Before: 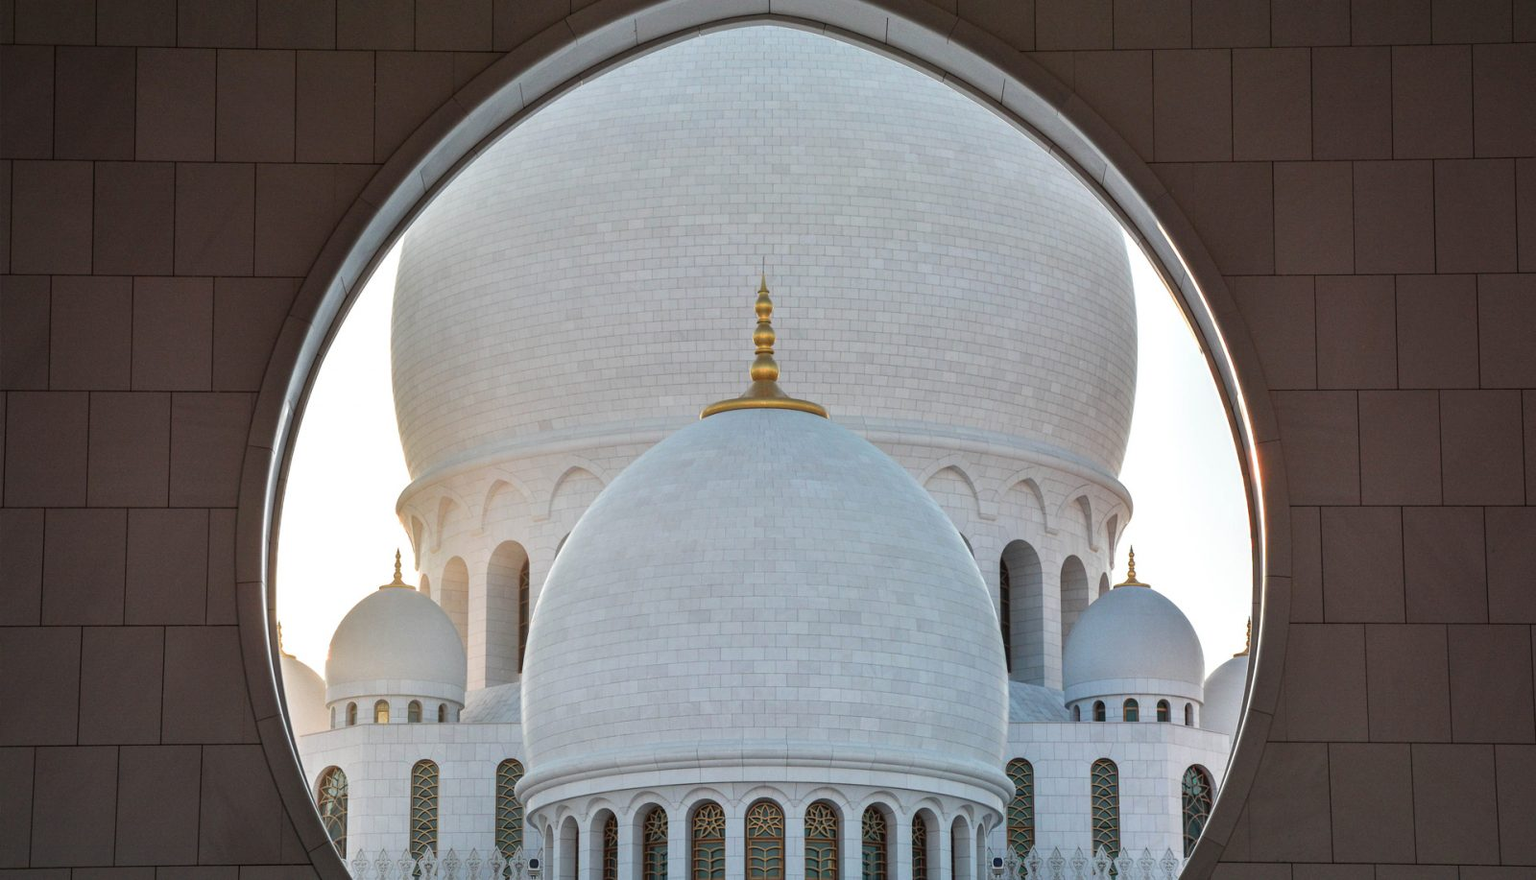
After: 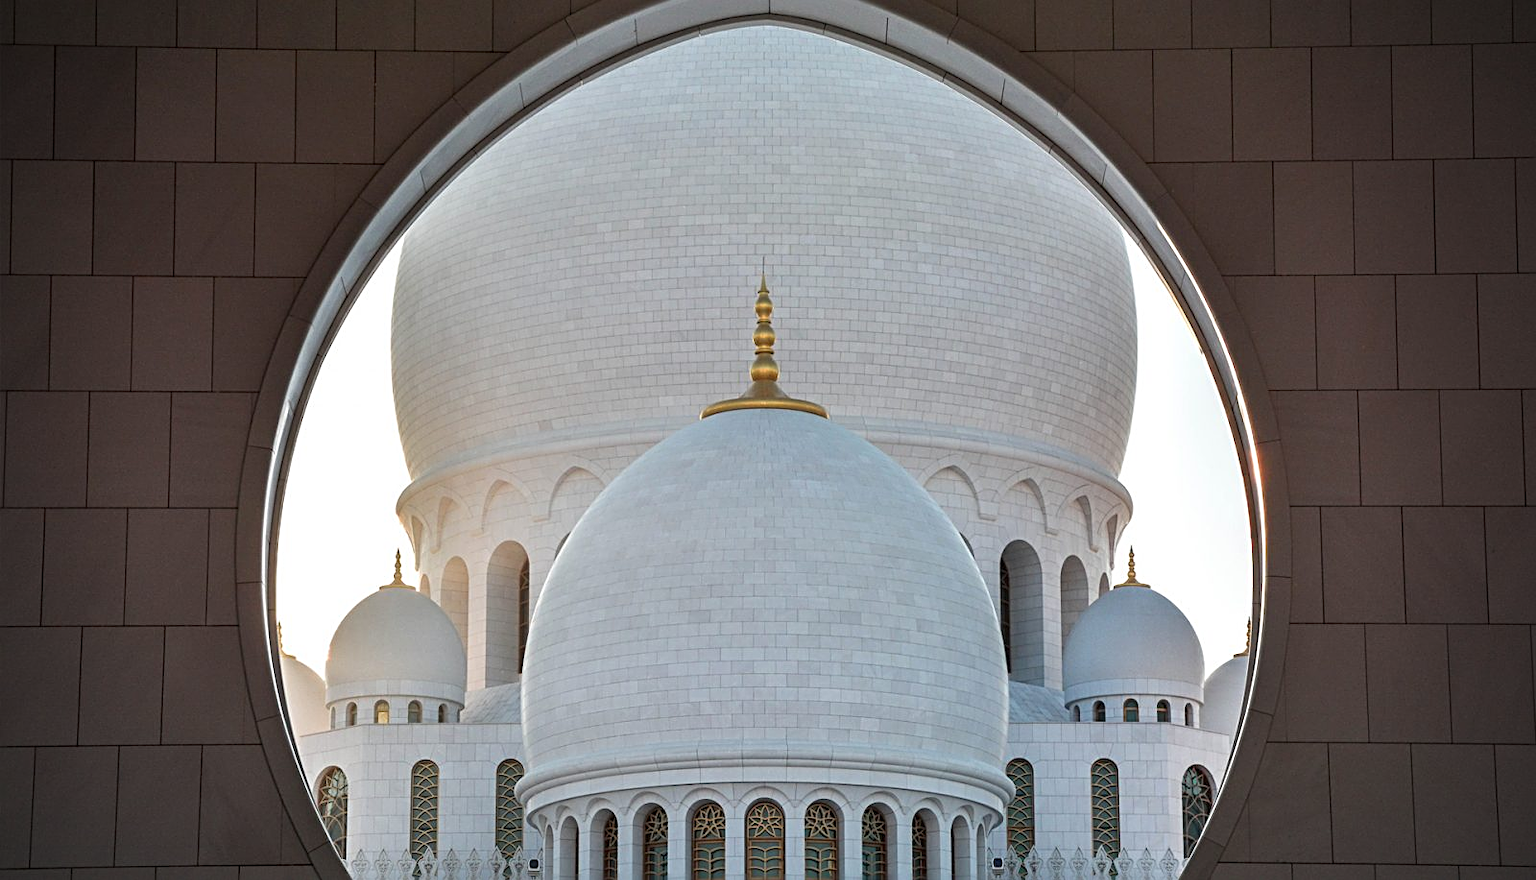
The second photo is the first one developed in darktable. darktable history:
vignetting: center (-0.031, -0.041)
sharpen: radius 2.735
